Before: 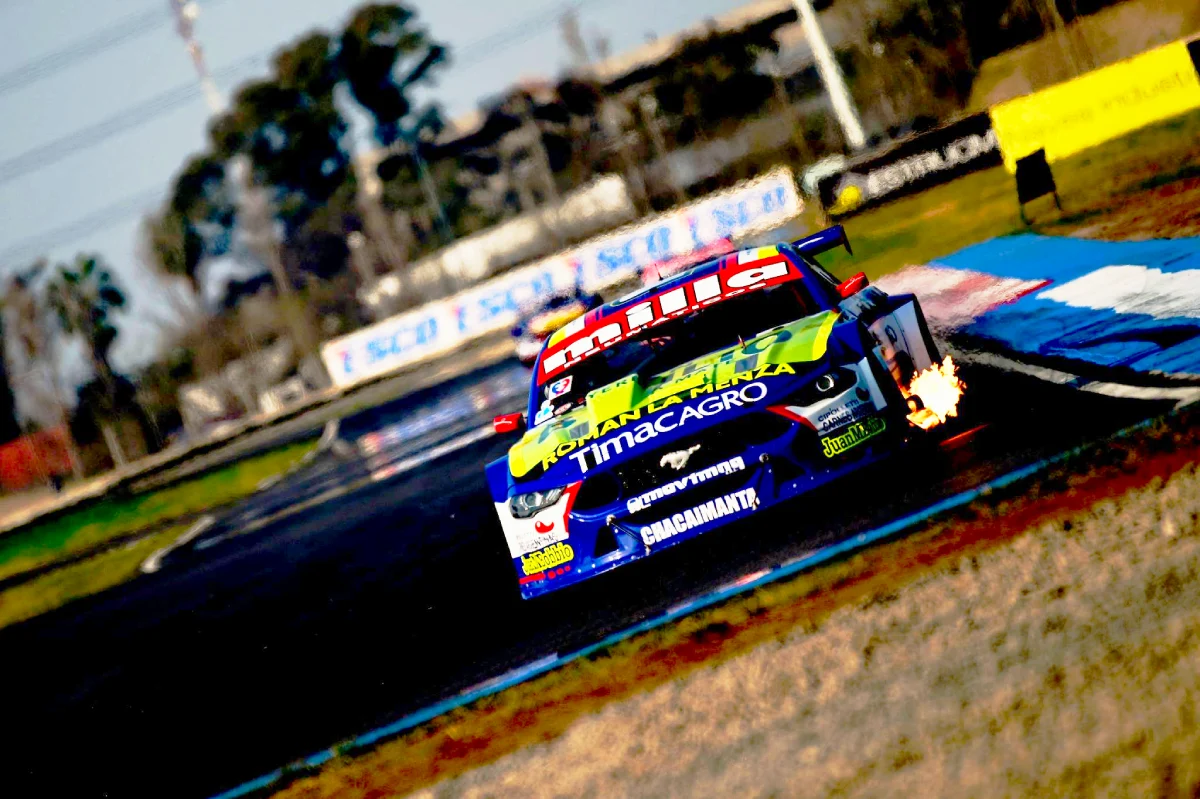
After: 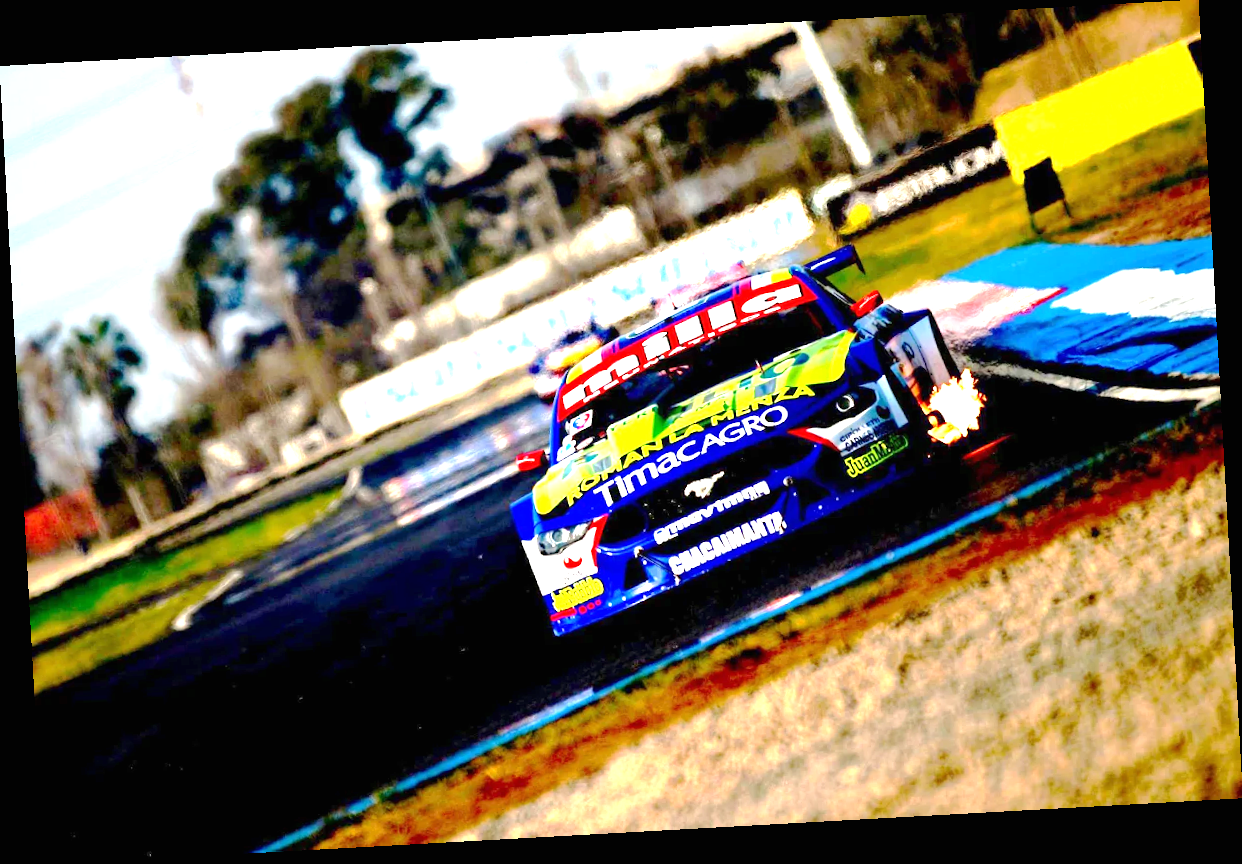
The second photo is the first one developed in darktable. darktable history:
rotate and perspective: rotation -3.18°, automatic cropping off
exposure: black level correction 0, exposure 1.2 EV, compensate highlight preservation false
